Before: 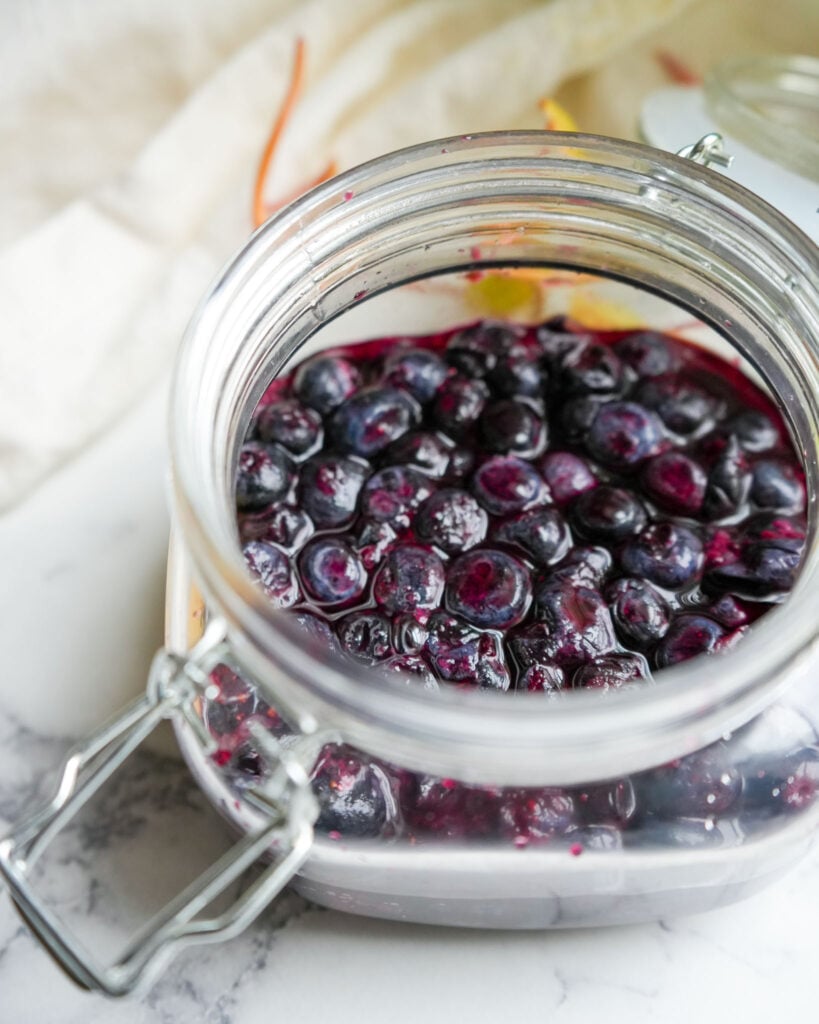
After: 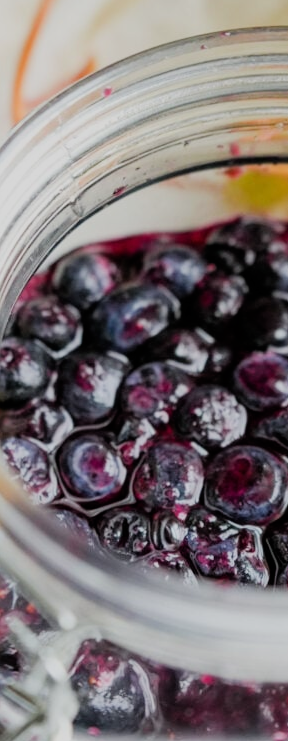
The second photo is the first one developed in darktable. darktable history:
filmic rgb: black relative exposure -7.65 EV, white relative exposure 4.56 EV, hardness 3.61, contrast 1.05
crop and rotate: left 29.476%, top 10.214%, right 35.32%, bottom 17.333%
